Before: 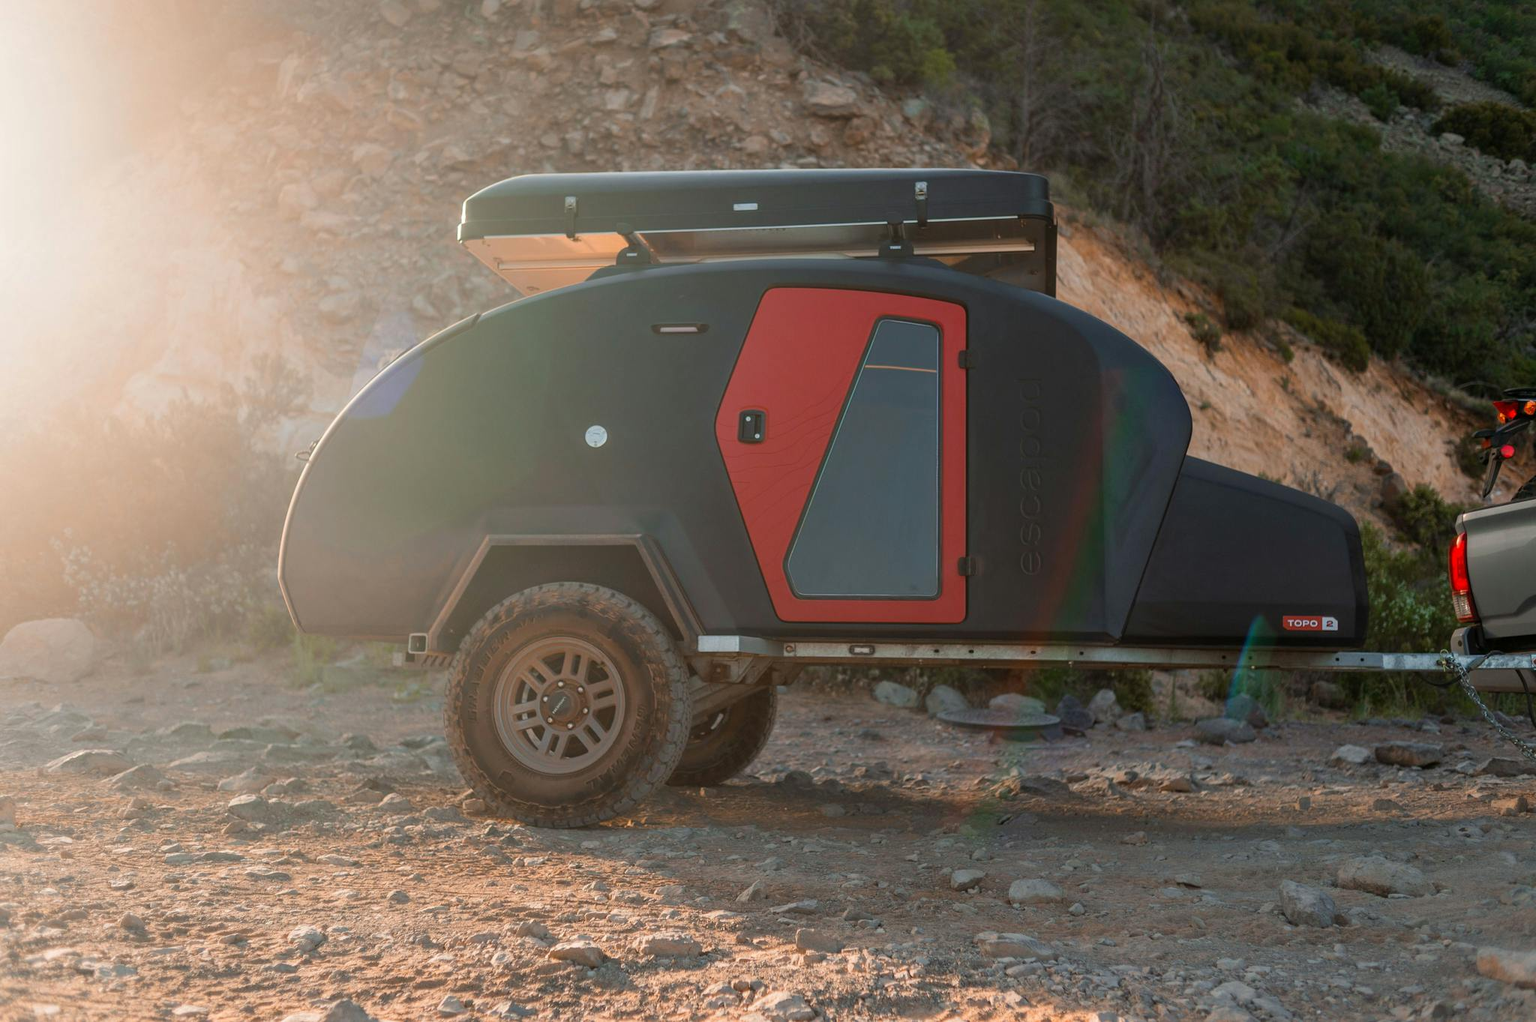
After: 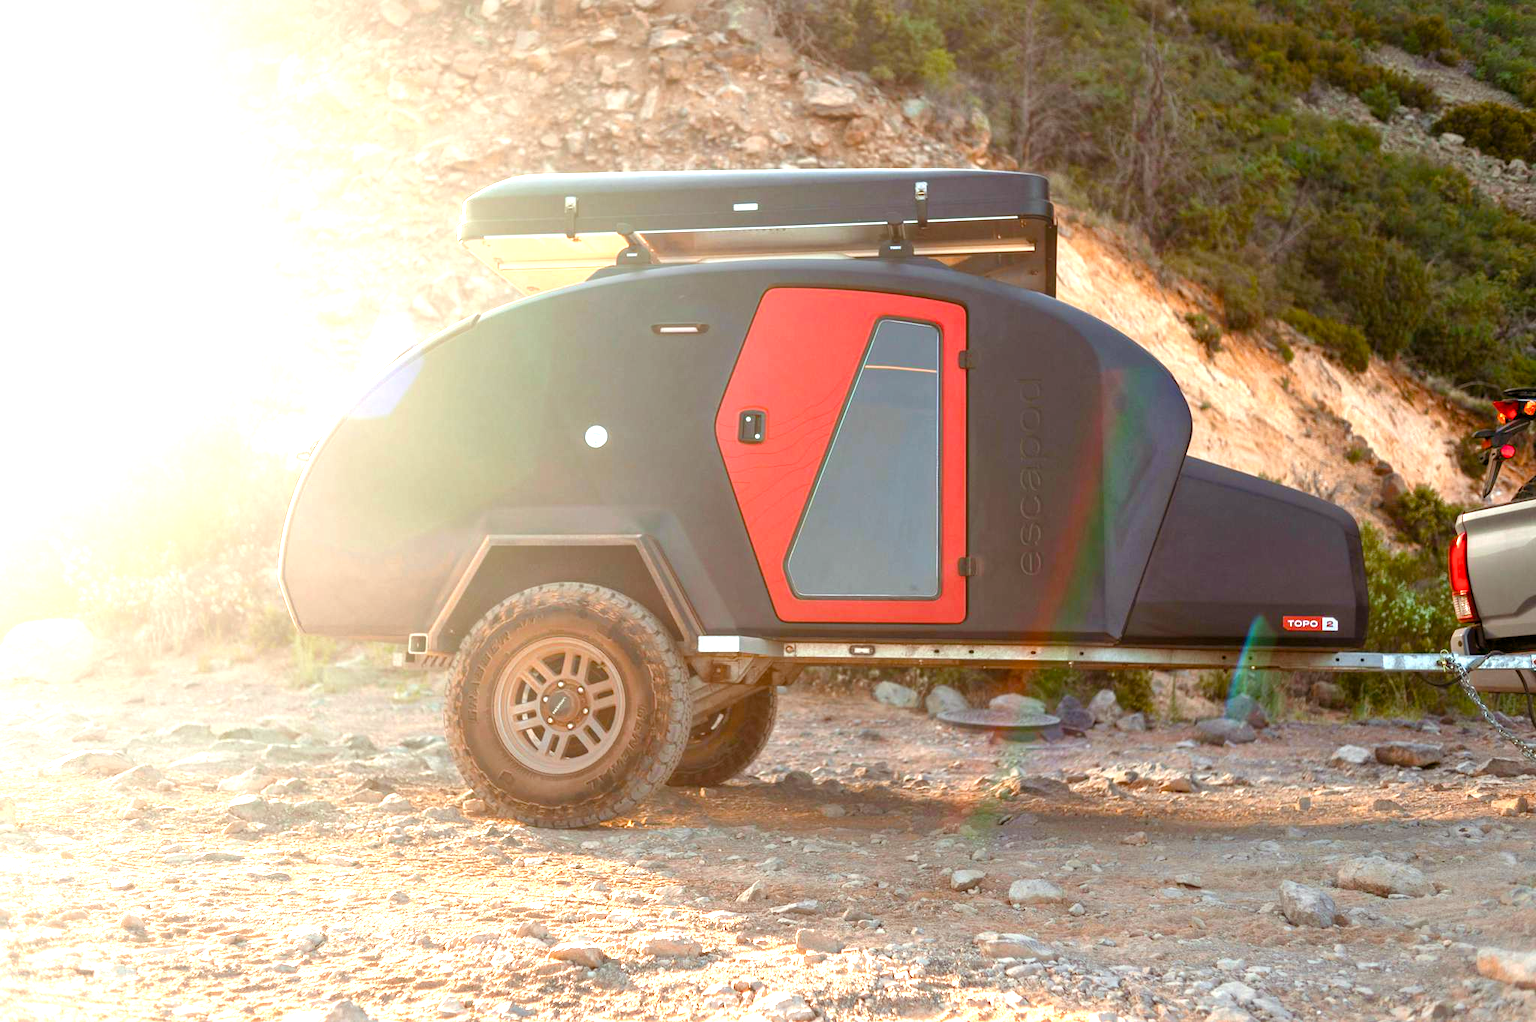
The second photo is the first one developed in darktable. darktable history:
exposure: black level correction 0.001, exposure 1.737 EV, compensate highlight preservation false
color balance rgb: power › chroma 1.576%, power › hue 27.6°, perceptual saturation grading › global saturation 20%, perceptual saturation grading › highlights -24.995%, perceptual saturation grading › shadows 24.101%, global vibrance 10.759%
